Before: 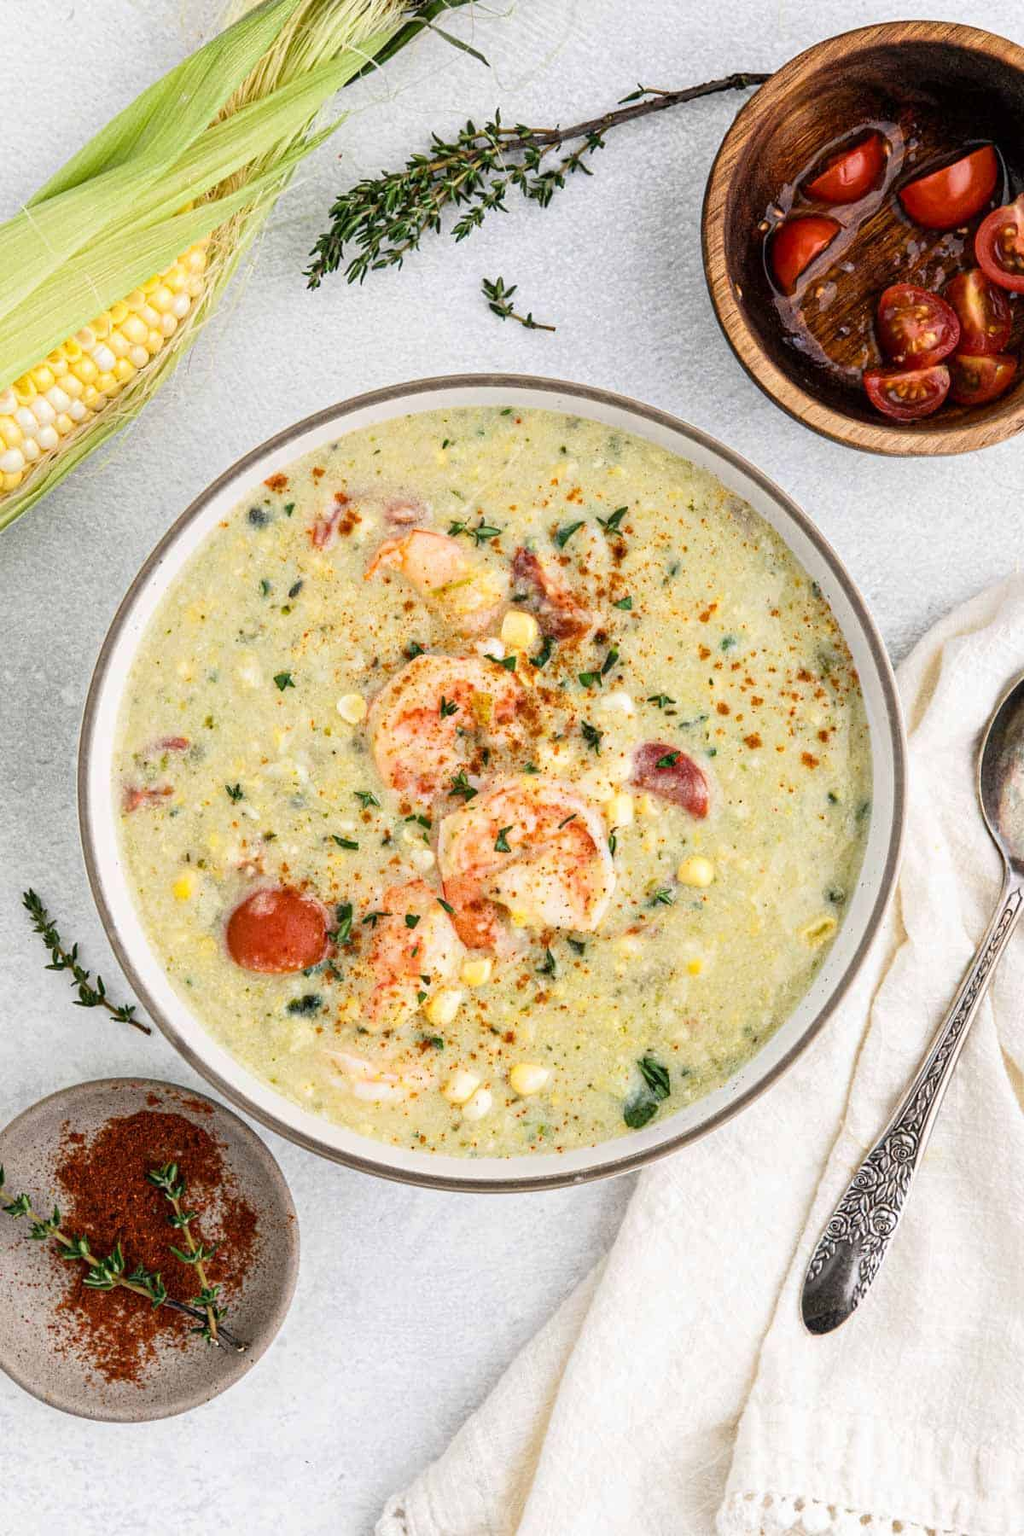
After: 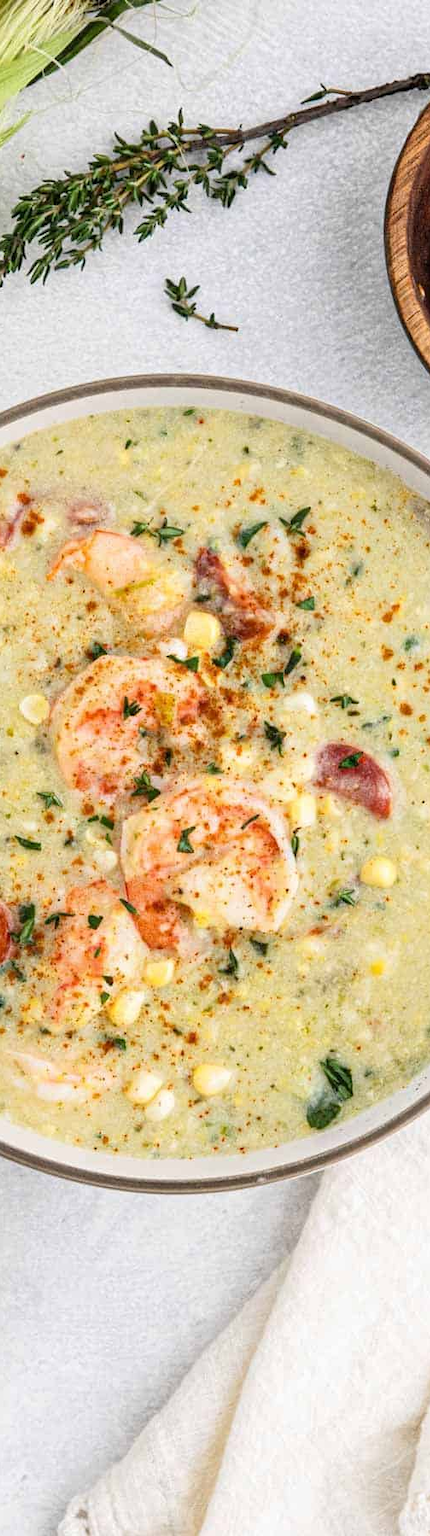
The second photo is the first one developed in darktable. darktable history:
crop: left 31.006%, right 26.925%
